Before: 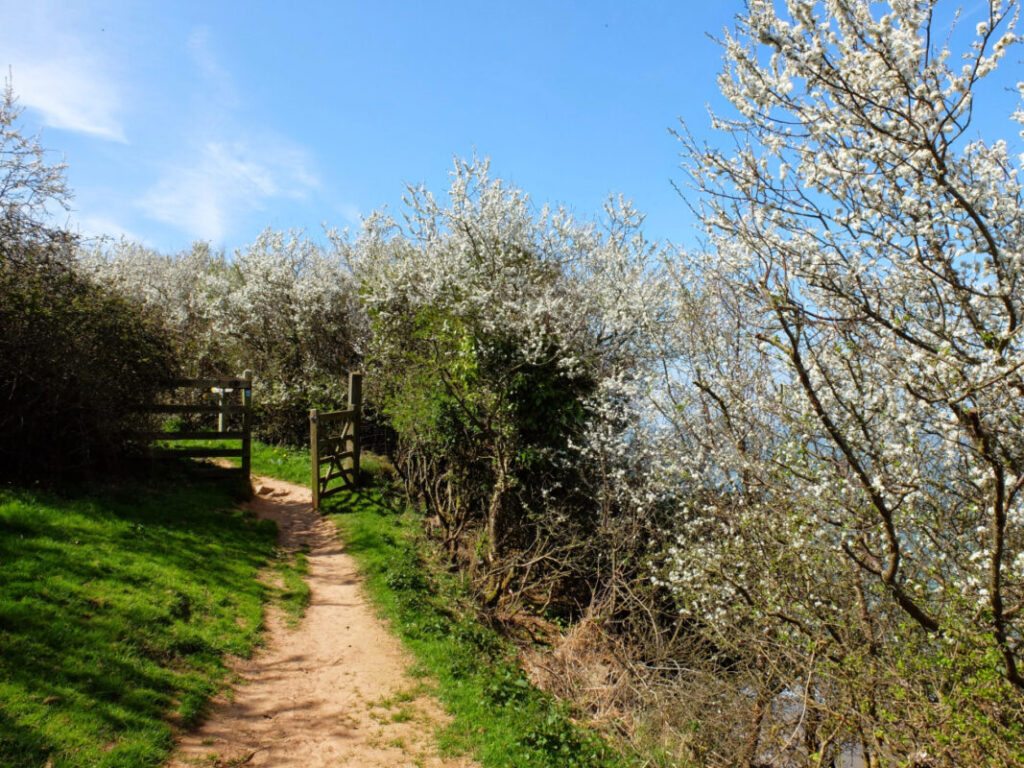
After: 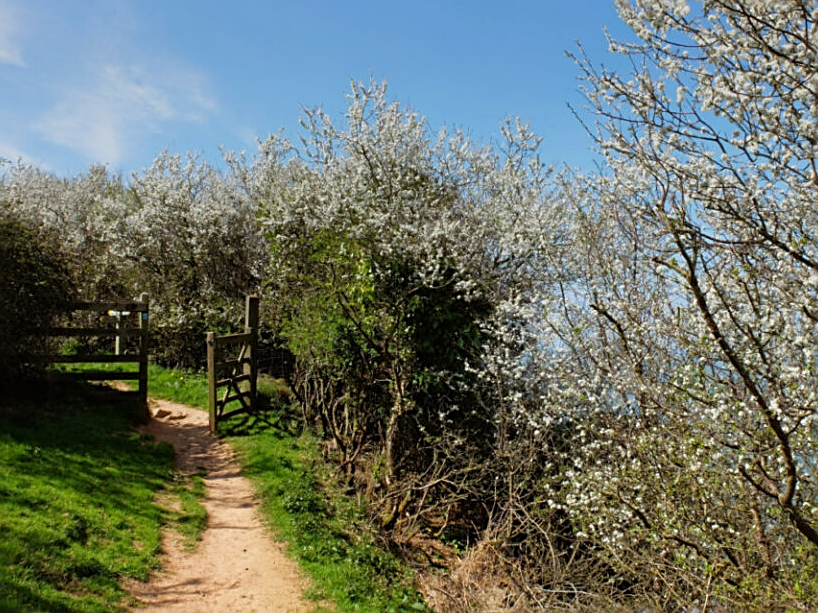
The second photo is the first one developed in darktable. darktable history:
sharpen: on, module defaults
crop and rotate: left 10.071%, top 10.071%, right 10.02%, bottom 10.02%
graduated density: on, module defaults
